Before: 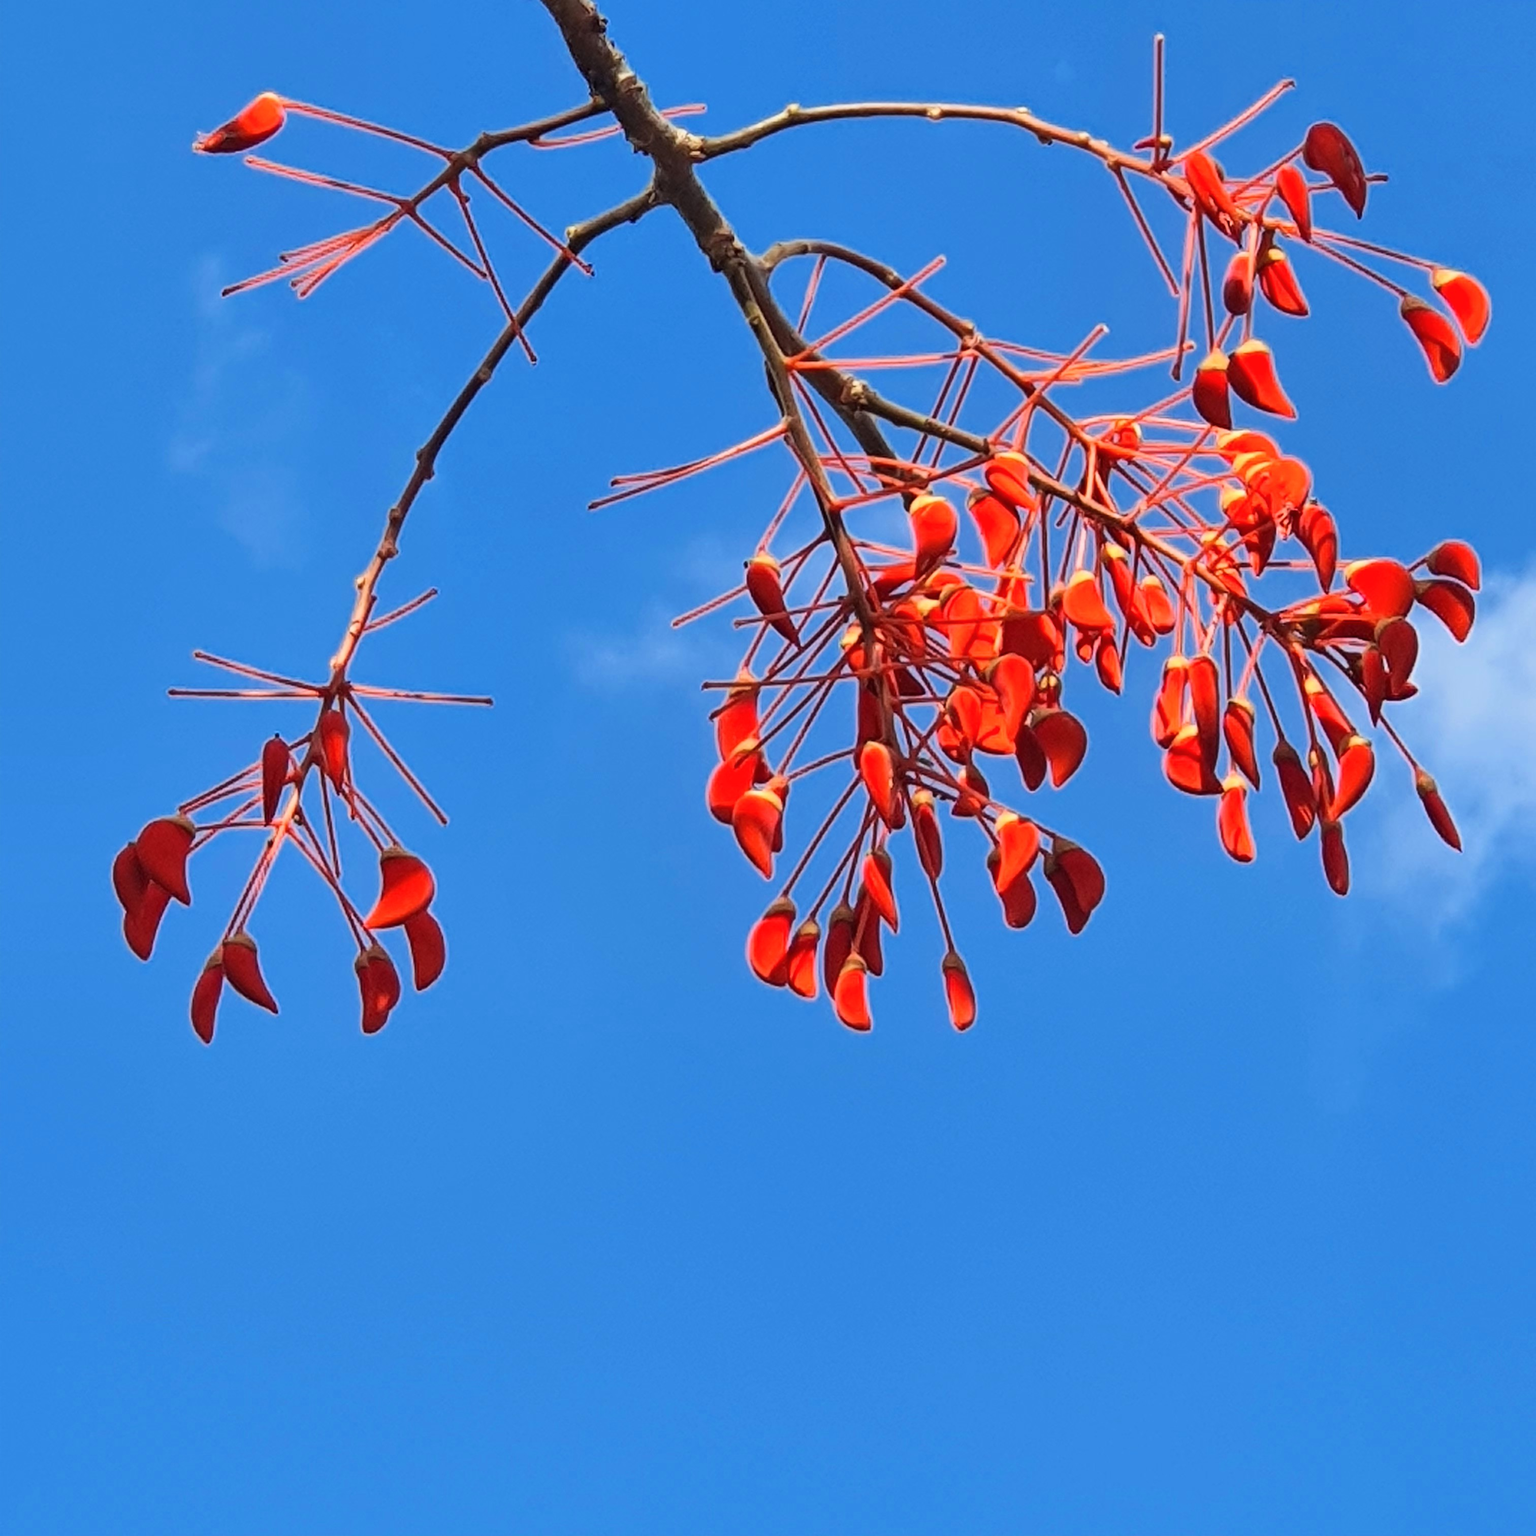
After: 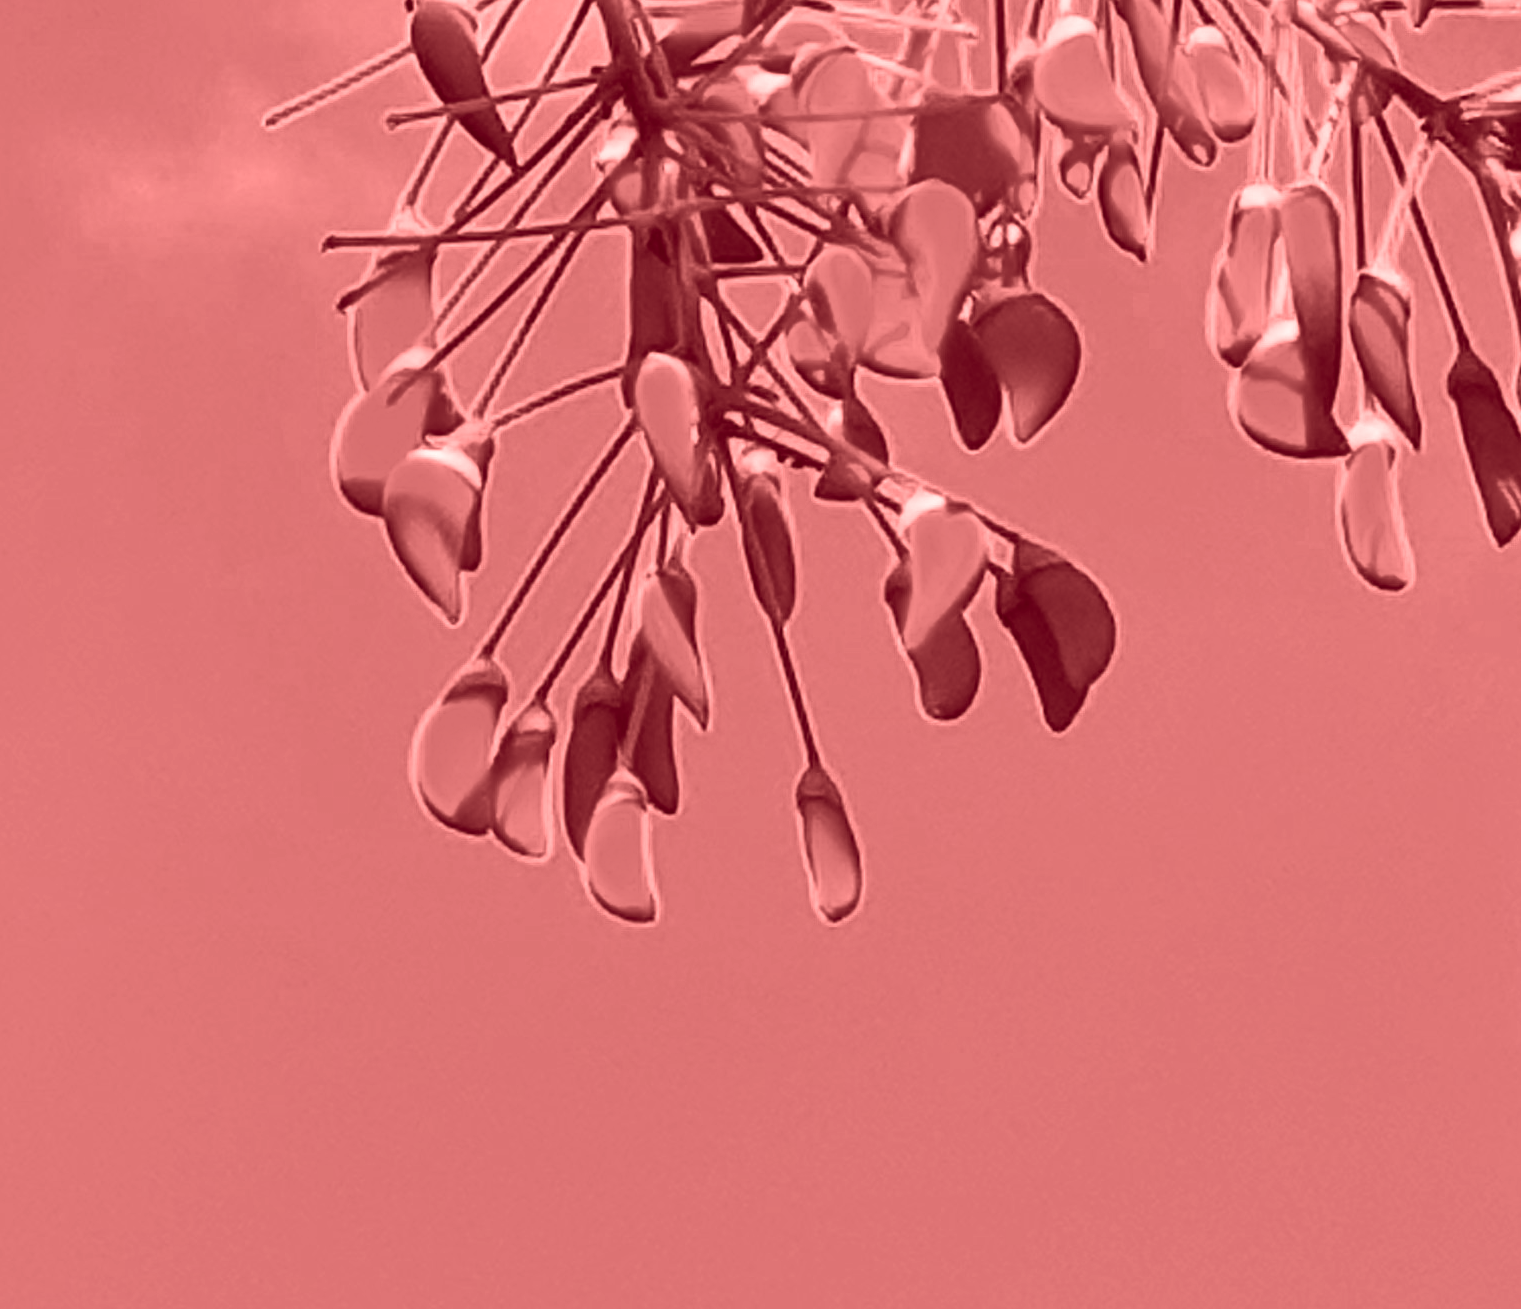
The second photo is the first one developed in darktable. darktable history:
crop: left 35.03%, top 36.625%, right 14.663%, bottom 20.057%
white balance: red 0.983, blue 1.036
colorize: saturation 60%, source mix 100%
contrast brightness saturation: contrast 0.07, brightness -0.14, saturation 0.11
